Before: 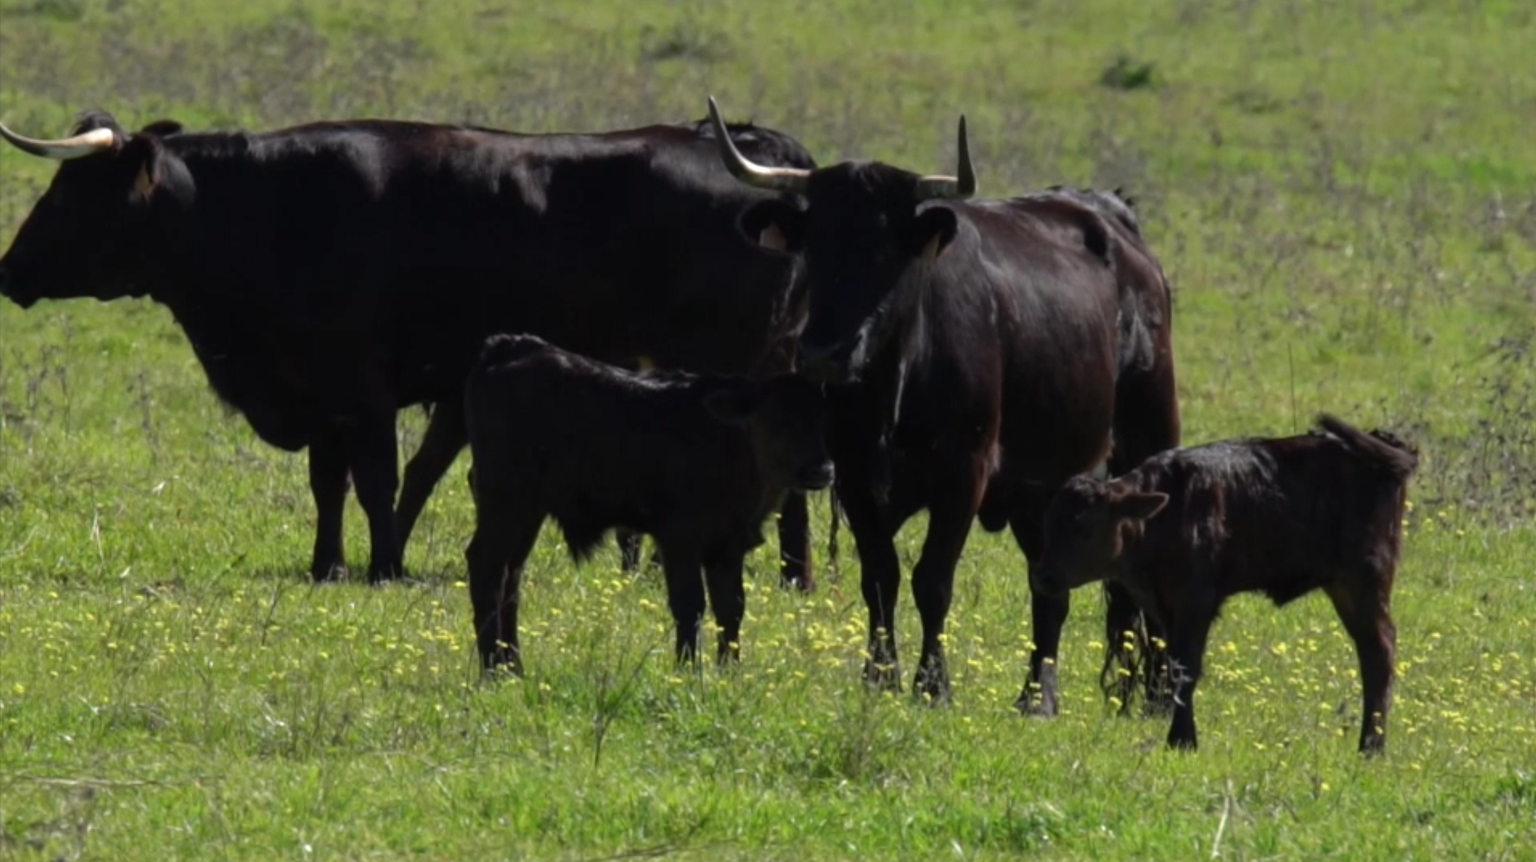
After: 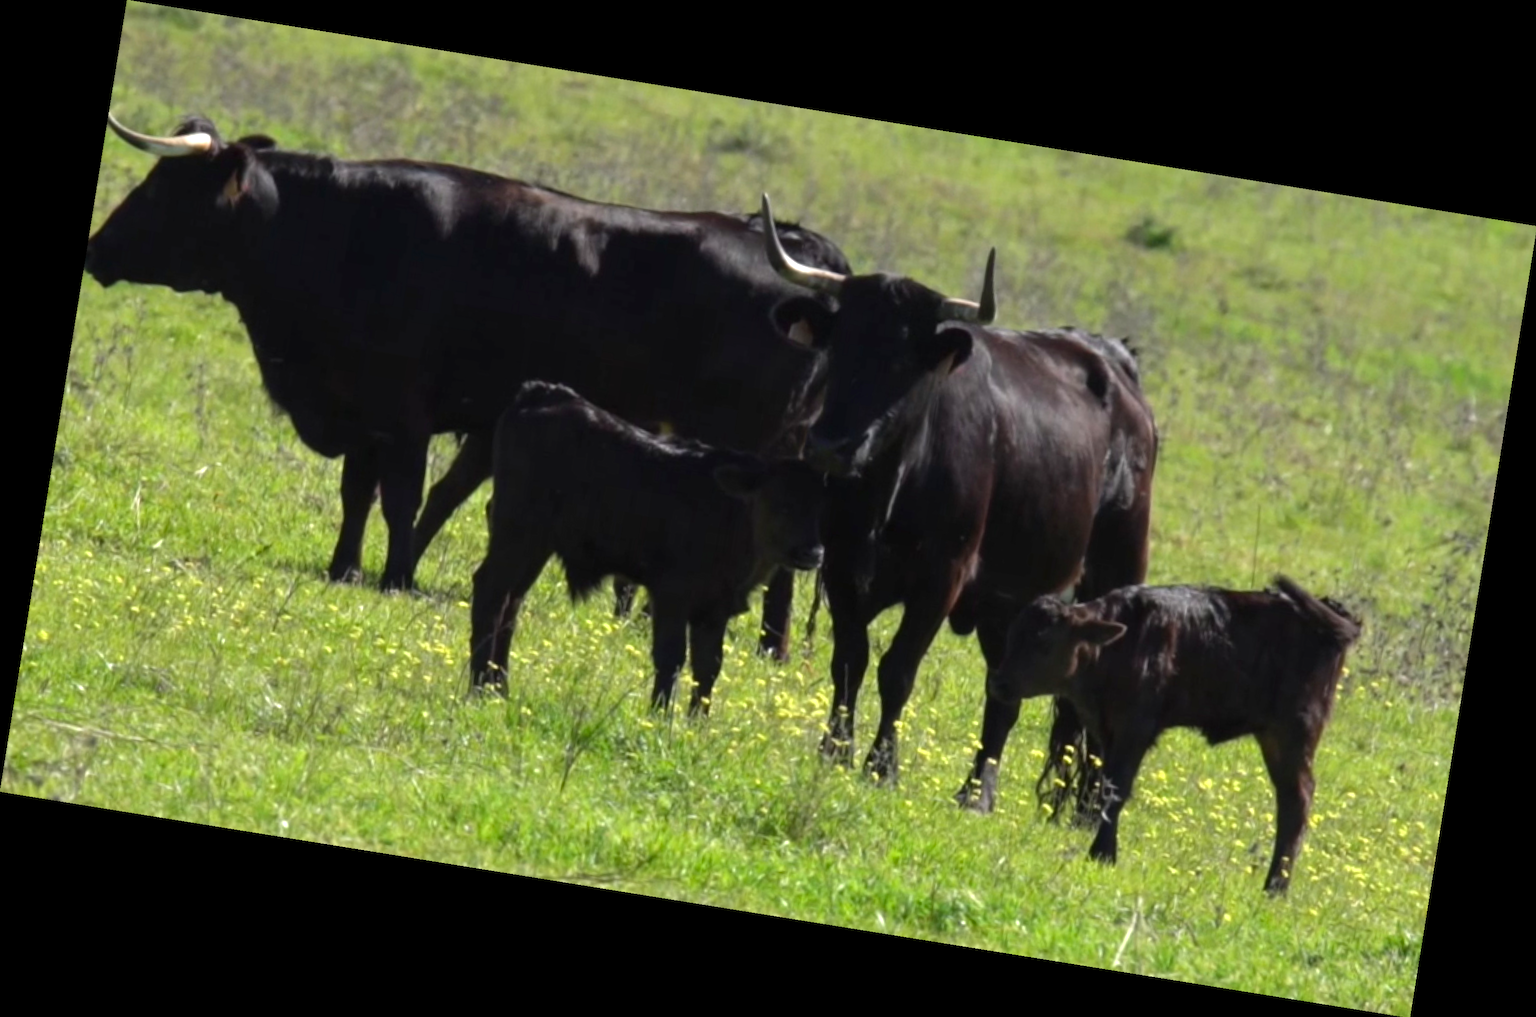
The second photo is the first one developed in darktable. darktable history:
rotate and perspective: rotation 9.12°, automatic cropping off
exposure: exposure 0.64 EV, compensate highlight preservation false
